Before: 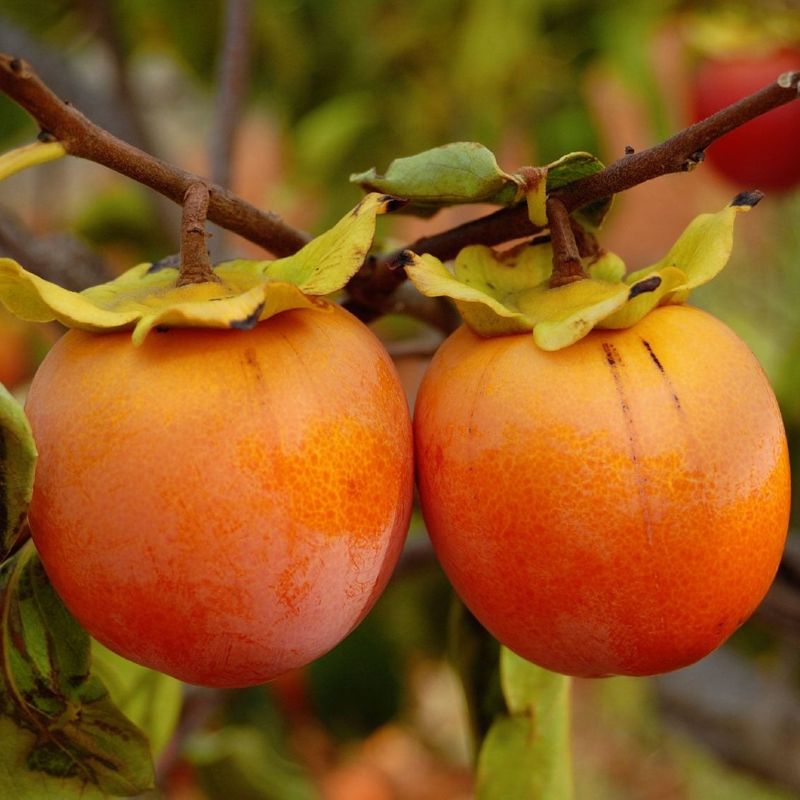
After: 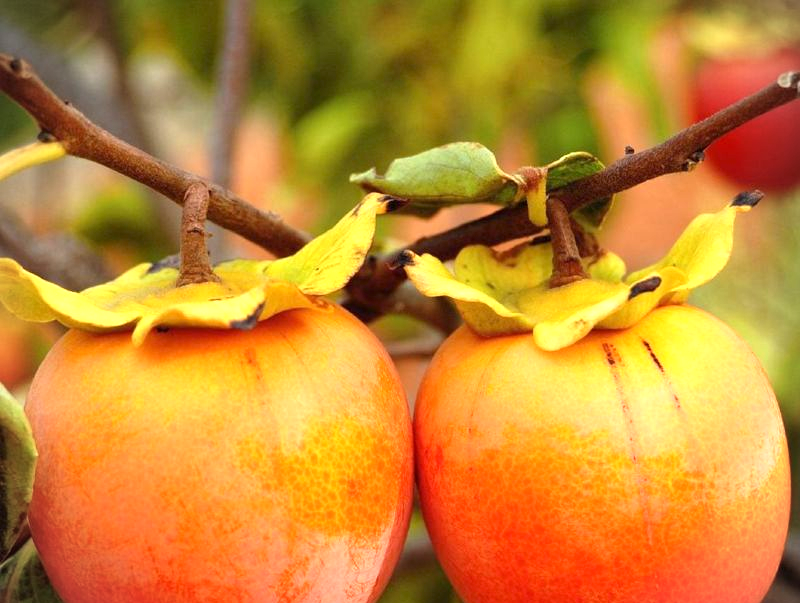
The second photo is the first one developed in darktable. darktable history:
crop: bottom 24.597%
vignetting: fall-off start 91.3%, brightness -0.269
exposure: exposure 1.089 EV, compensate highlight preservation false
